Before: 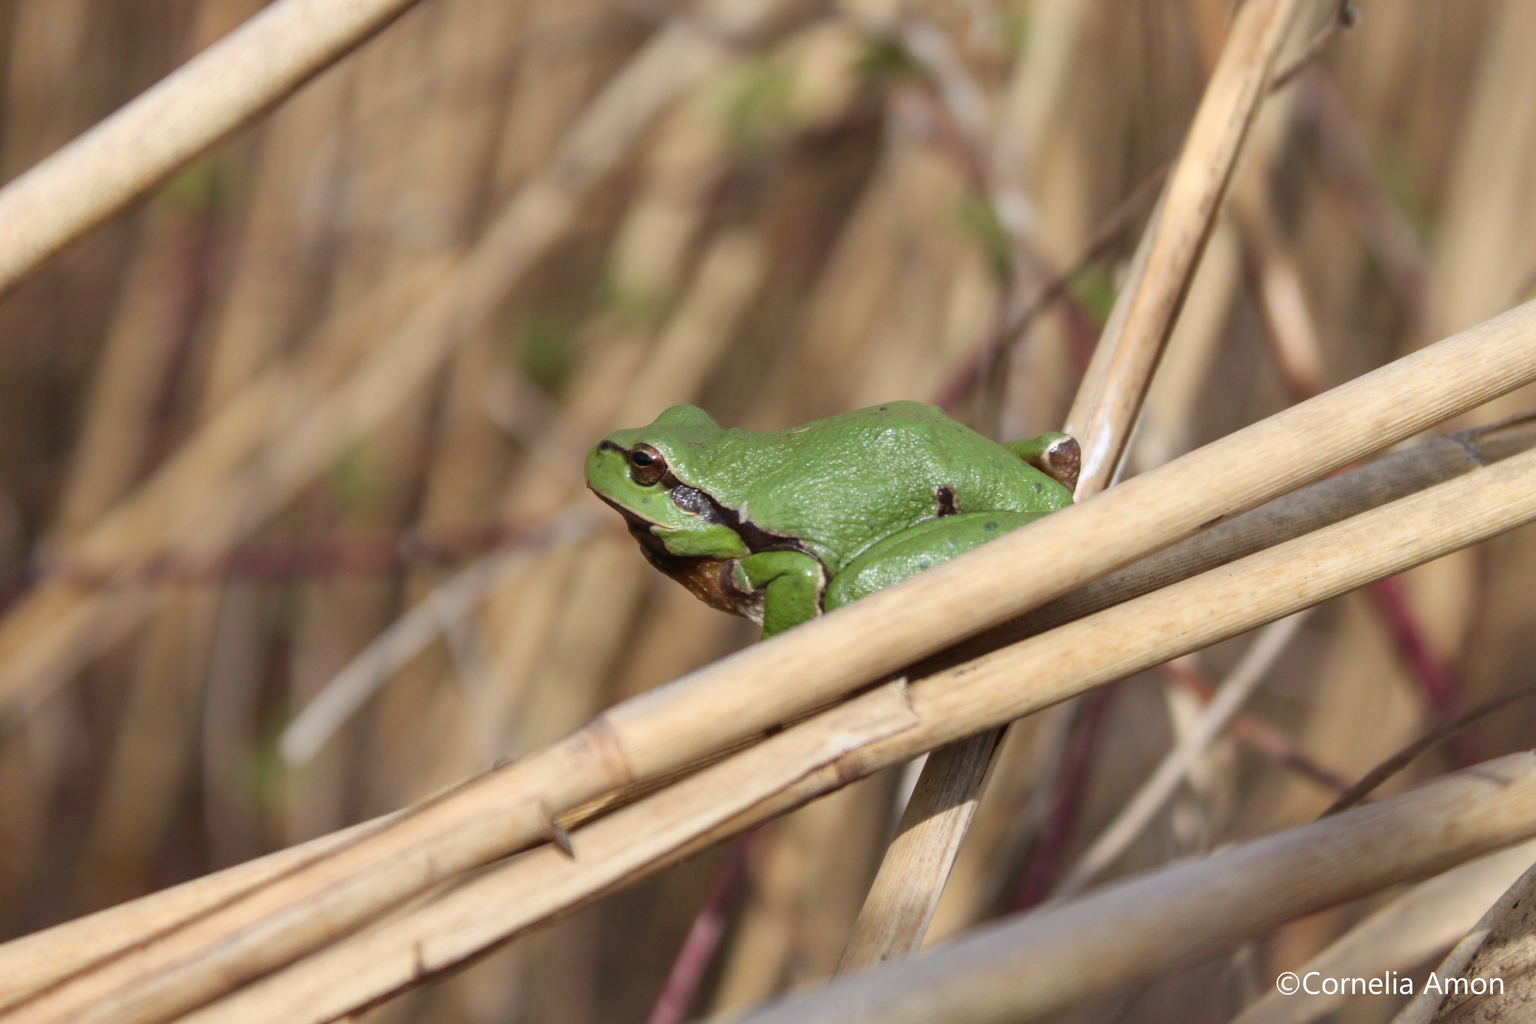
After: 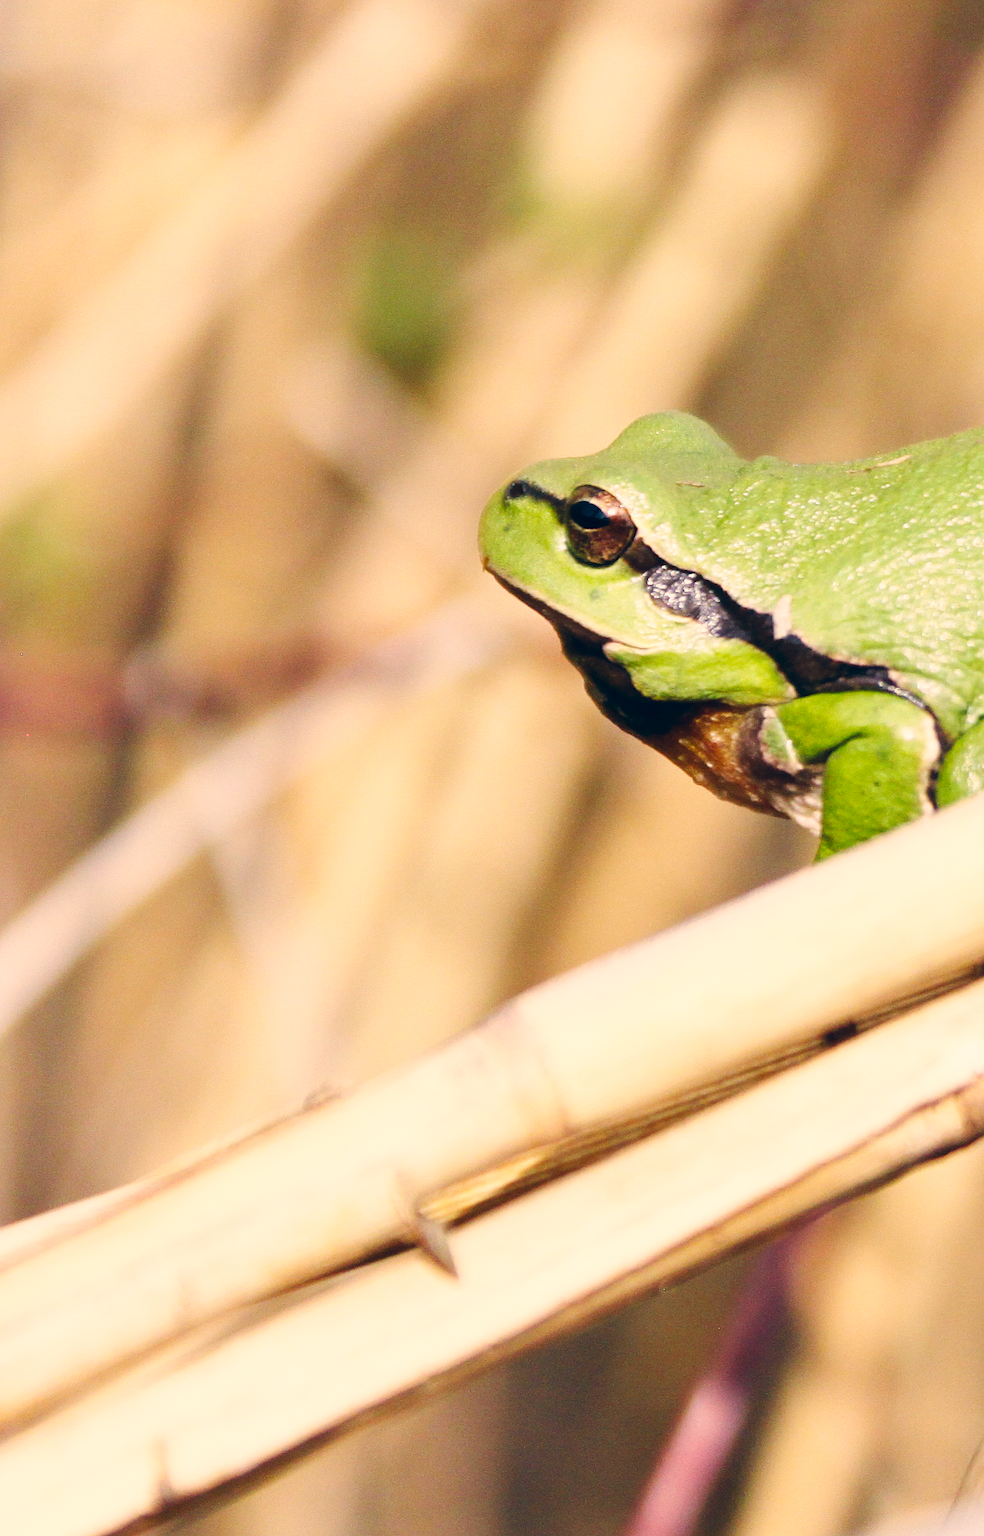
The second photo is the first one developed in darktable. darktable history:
base curve: curves: ch0 [(0, 0.003) (0.001, 0.002) (0.006, 0.004) (0.02, 0.022) (0.048, 0.086) (0.094, 0.234) (0.162, 0.431) (0.258, 0.629) (0.385, 0.8) (0.548, 0.918) (0.751, 0.988) (1, 1)], preserve colors none
exposure: compensate highlight preservation false
crop and rotate: left 21.77%, top 18.528%, right 44.676%, bottom 2.997%
sharpen: on, module defaults
color correction: highlights a* 10.32, highlights b* 14.66, shadows a* -9.59, shadows b* -15.02
